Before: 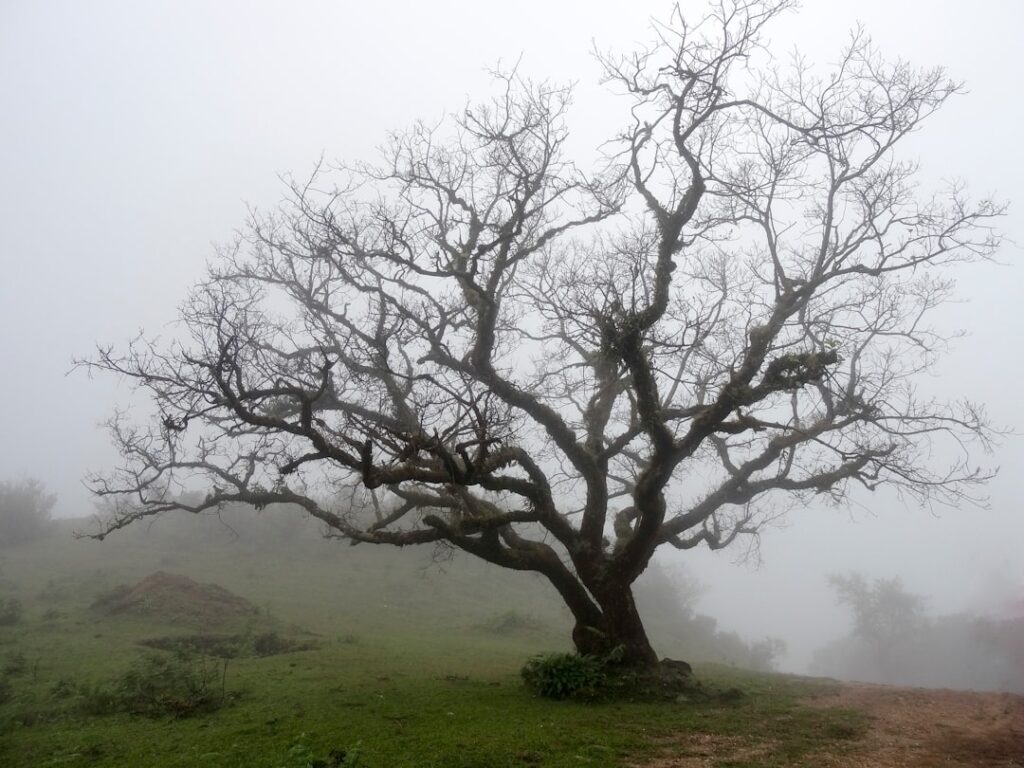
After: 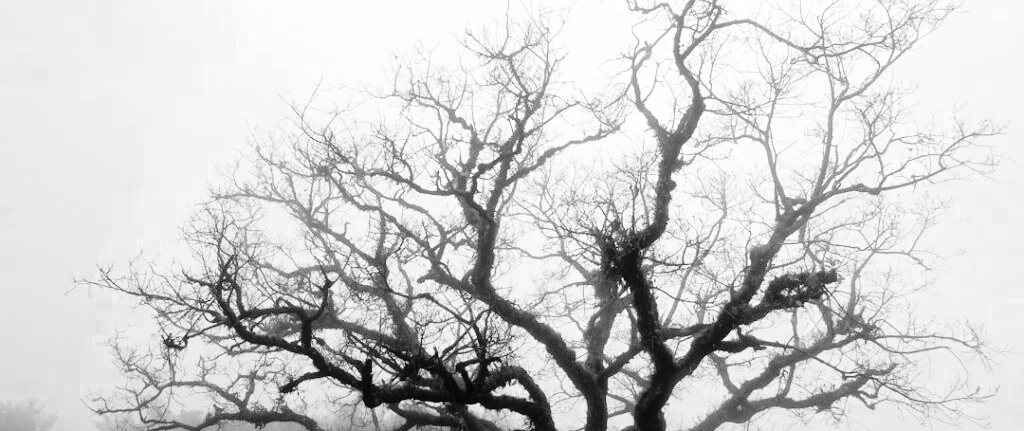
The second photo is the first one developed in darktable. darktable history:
filmic rgb: black relative exposure -3.75 EV, white relative exposure 2.4 EV, dynamic range scaling -50%, hardness 3.42, latitude 30%, contrast 1.8
exposure: black level correction -0.023, exposure -0.039 EV, compensate highlight preservation false
color zones: curves: ch0 [(0.002, 0.429) (0.121, 0.212) (0.198, 0.113) (0.276, 0.344) (0.331, 0.541) (0.41, 0.56) (0.482, 0.289) (0.619, 0.227) (0.721, 0.18) (0.821, 0.435) (0.928, 0.555) (1, 0.587)]; ch1 [(0, 0) (0.143, 0) (0.286, 0) (0.429, 0) (0.571, 0) (0.714, 0) (0.857, 0)]
crop and rotate: top 10.605%, bottom 33.274%
levels: levels [0, 0.43, 0.984]
